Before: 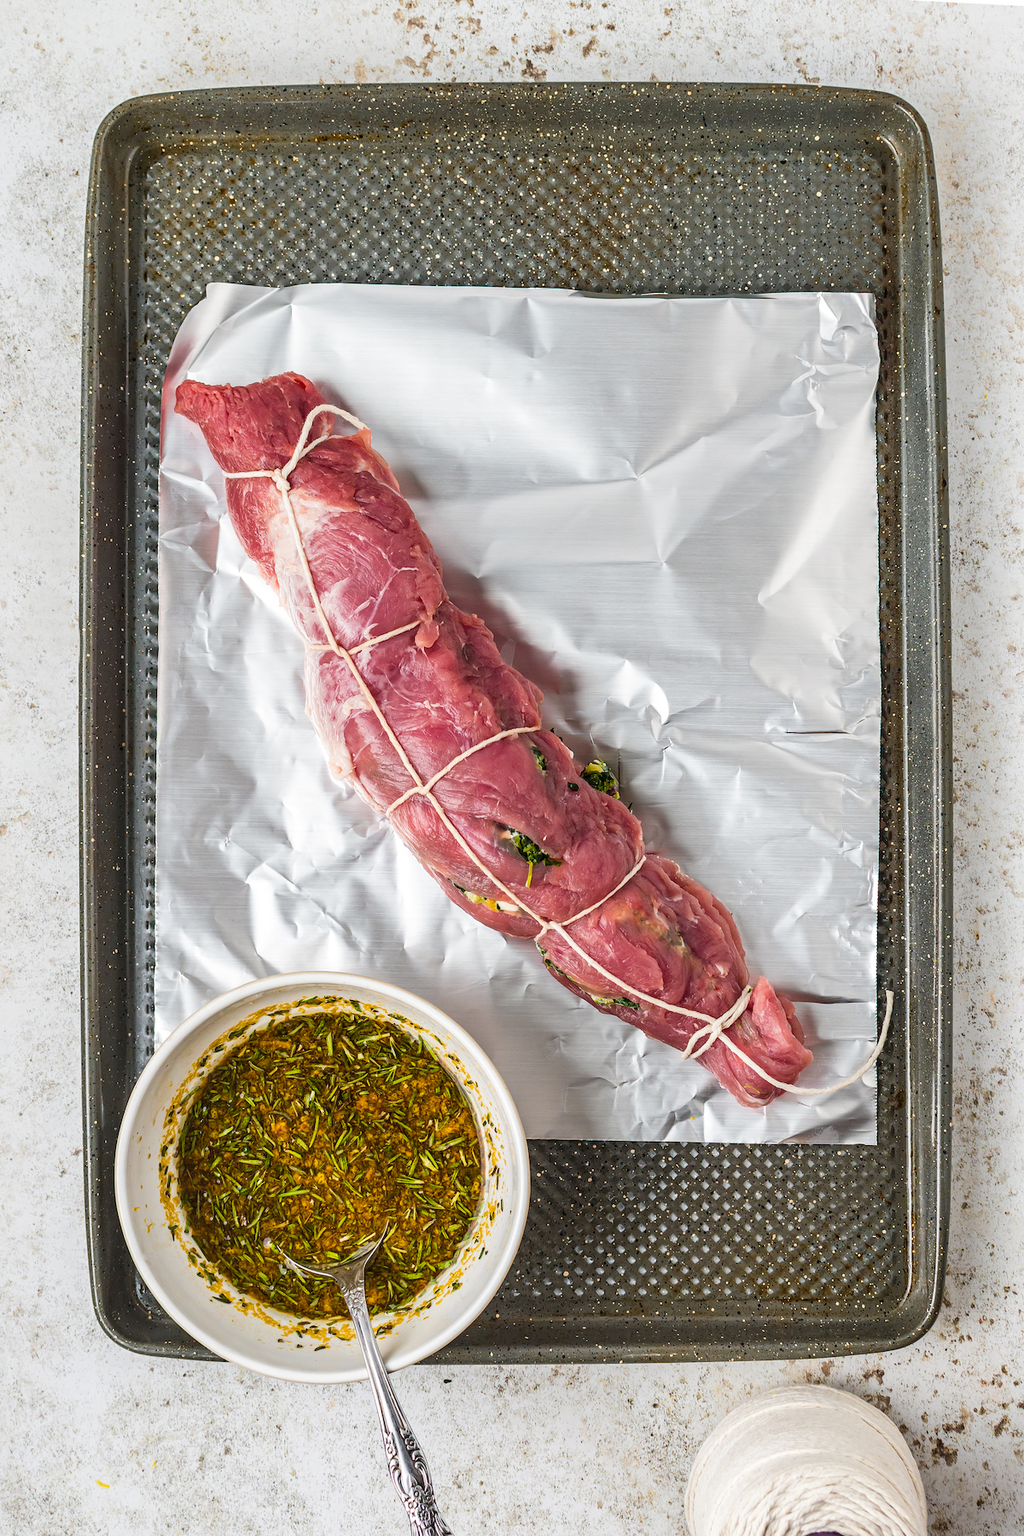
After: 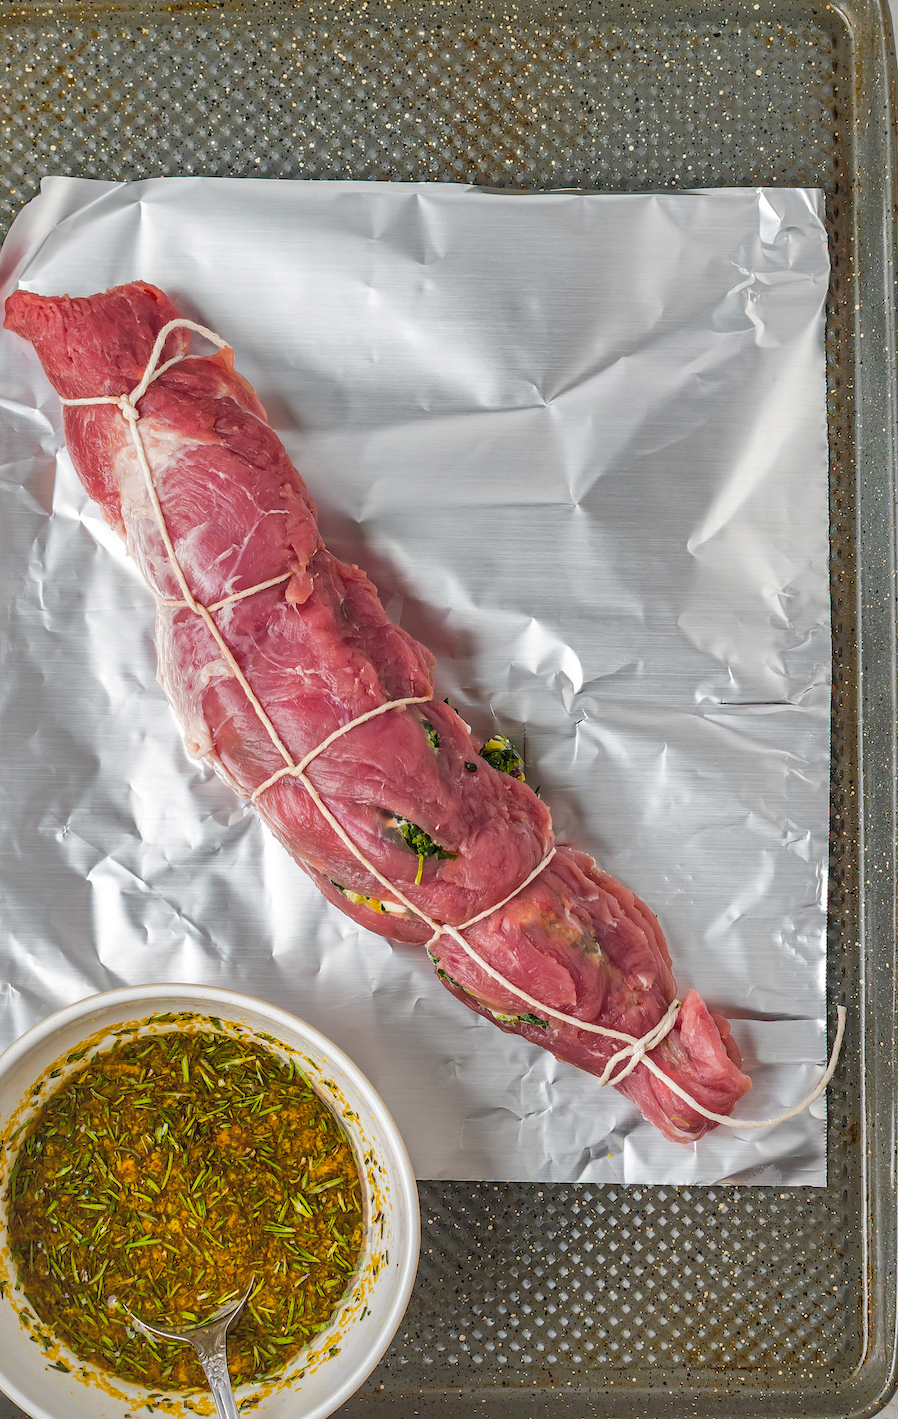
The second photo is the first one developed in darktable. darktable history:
shadows and highlights: shadows 60, highlights -60
crop: left 16.768%, top 8.653%, right 8.362%, bottom 12.485%
